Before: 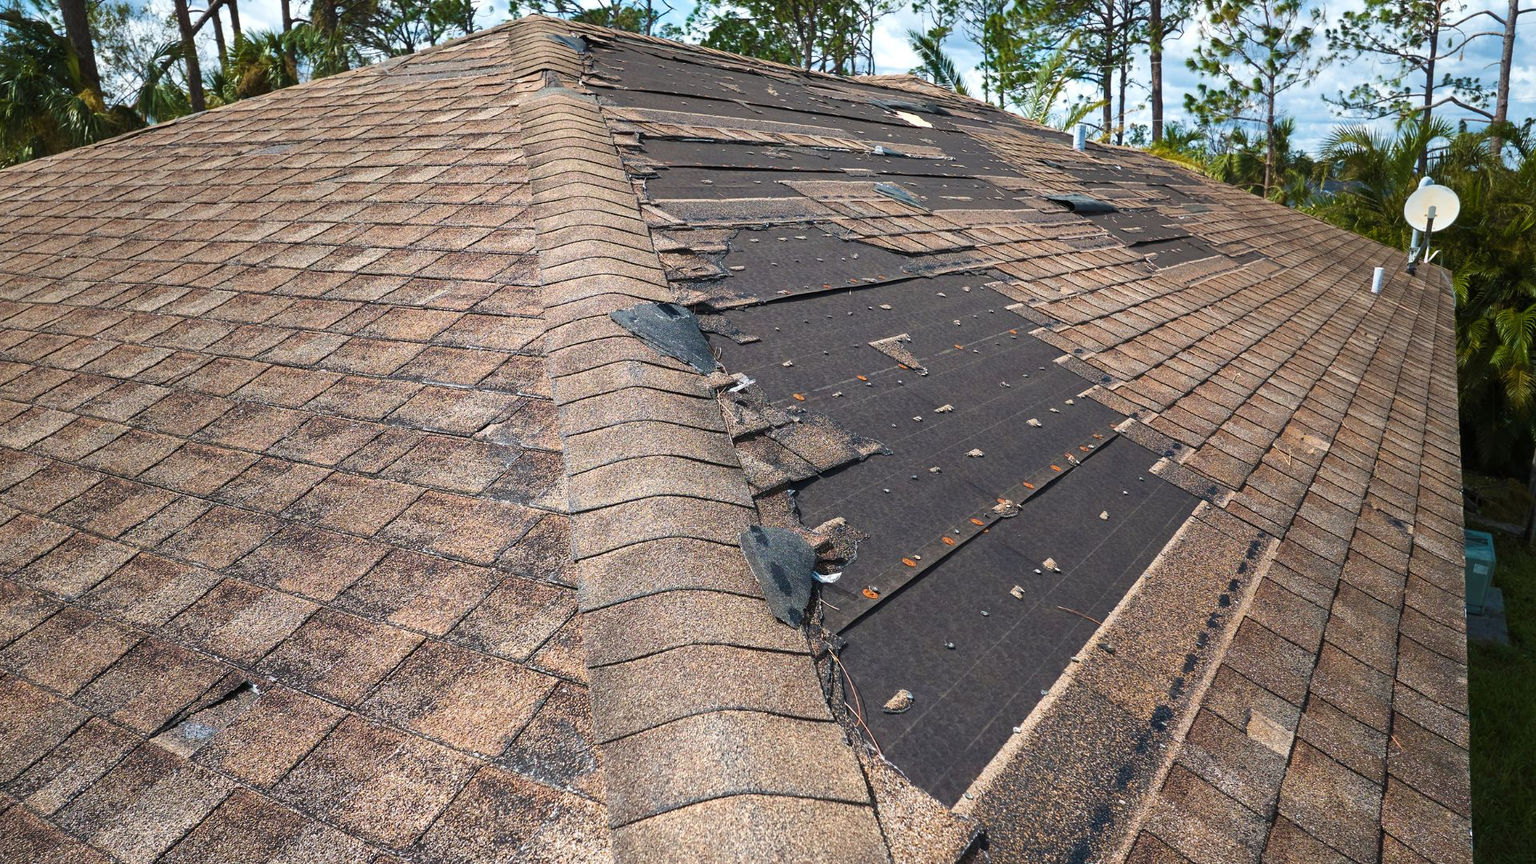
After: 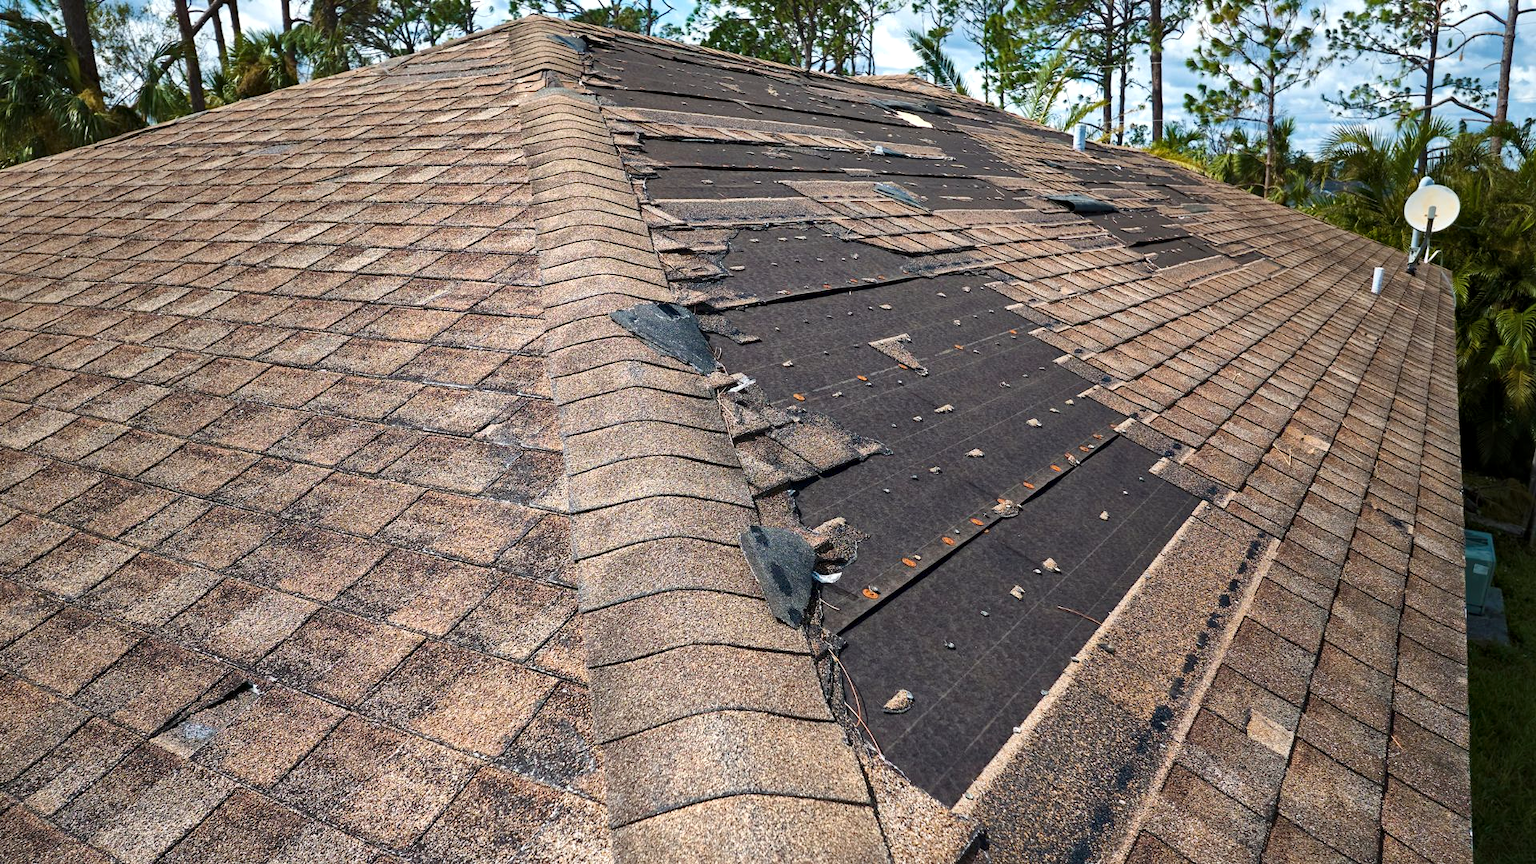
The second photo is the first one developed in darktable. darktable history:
haze removal: compatibility mode true, adaptive false
local contrast: mode bilateral grid, contrast 20, coarseness 50, detail 139%, midtone range 0.2
